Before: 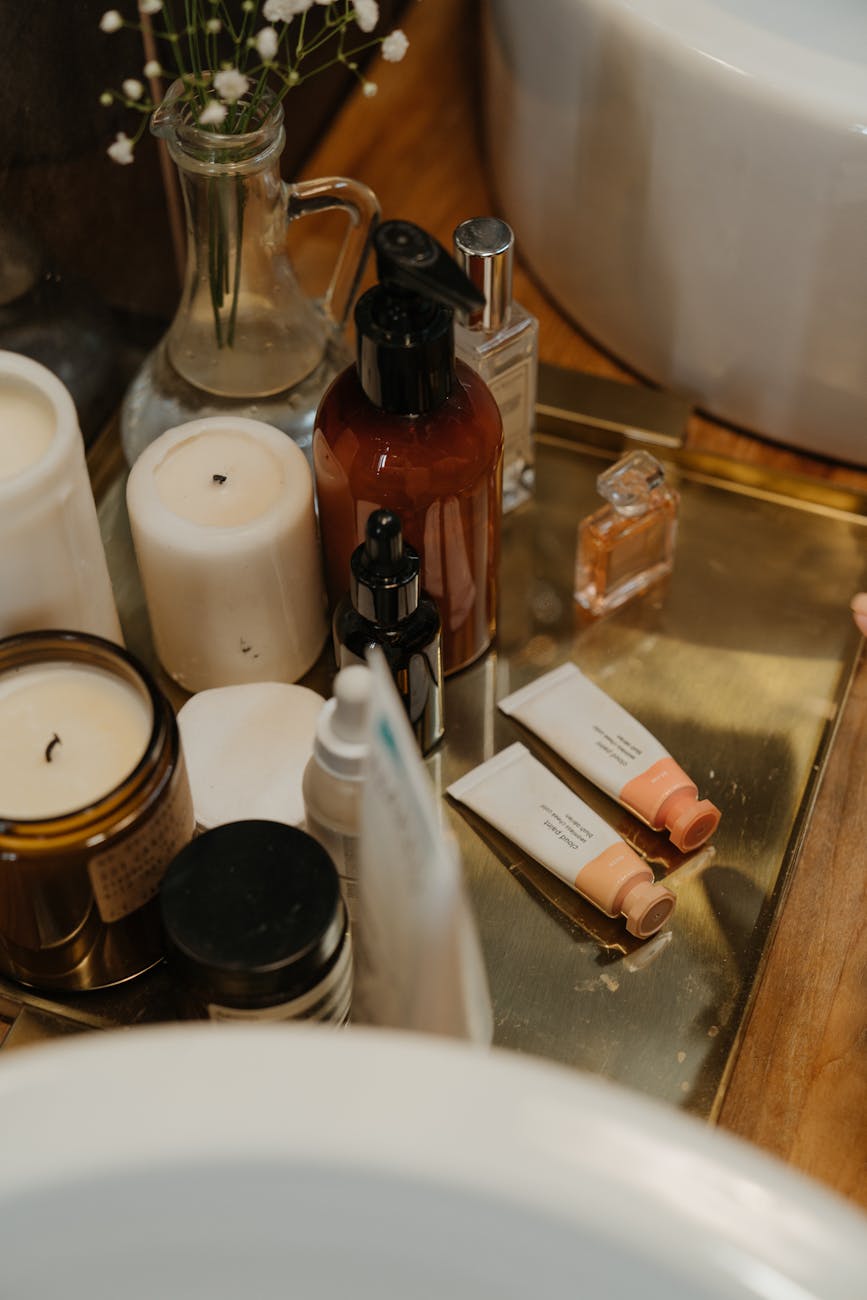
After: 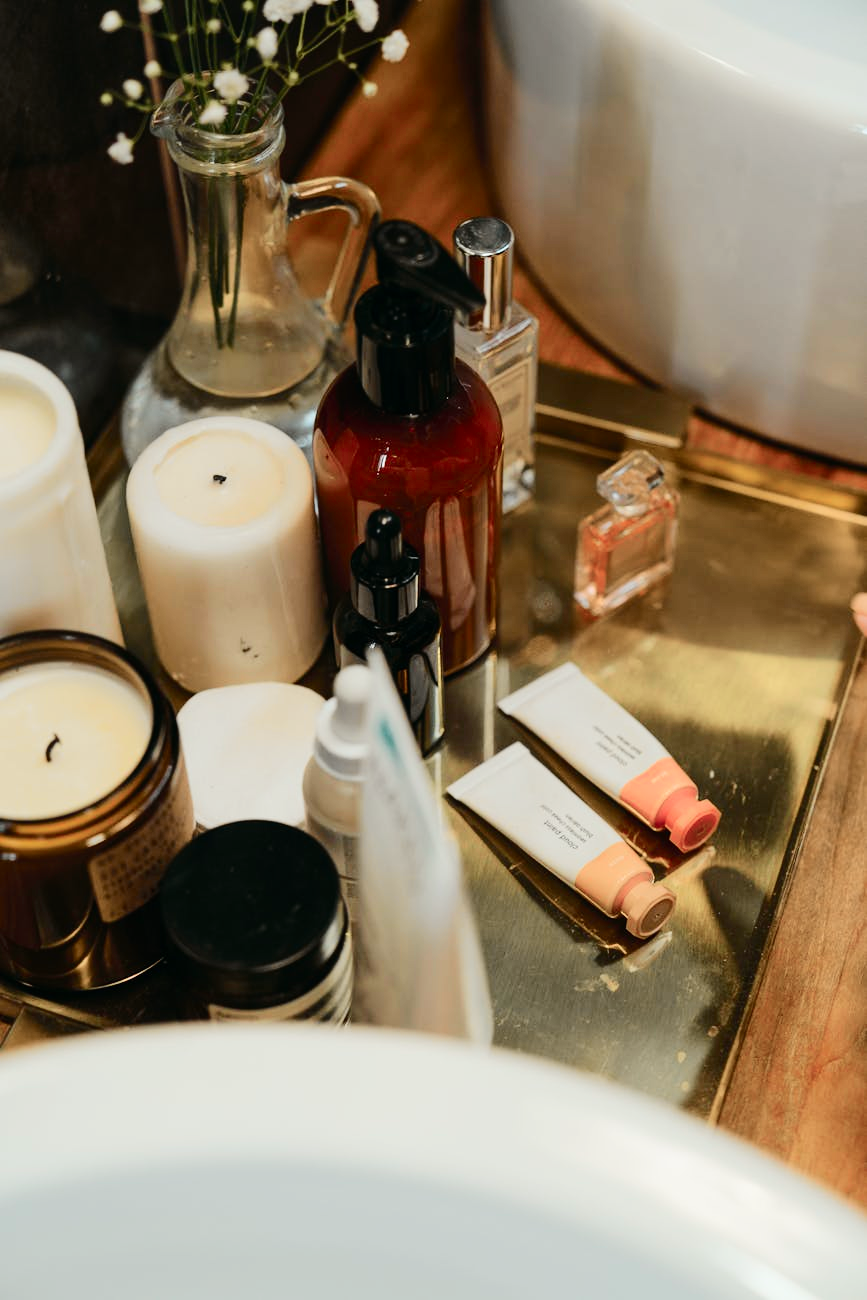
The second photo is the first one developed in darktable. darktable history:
contrast brightness saturation: contrast 0.2, brightness 0.16, saturation 0.22
tone curve: curves: ch0 [(0, 0) (0.081, 0.044) (0.185, 0.145) (0.283, 0.273) (0.405, 0.449) (0.495, 0.554) (0.686, 0.743) (0.826, 0.853) (0.978, 0.988)]; ch1 [(0, 0) (0.147, 0.166) (0.321, 0.362) (0.371, 0.402) (0.423, 0.426) (0.479, 0.472) (0.505, 0.497) (0.521, 0.506) (0.551, 0.546) (0.586, 0.571) (0.625, 0.638) (0.68, 0.715) (1, 1)]; ch2 [(0, 0) (0.346, 0.378) (0.404, 0.427) (0.502, 0.498) (0.531, 0.517) (0.547, 0.526) (0.582, 0.571) (0.629, 0.626) (0.717, 0.678) (1, 1)], color space Lab, independent channels, preserve colors none
